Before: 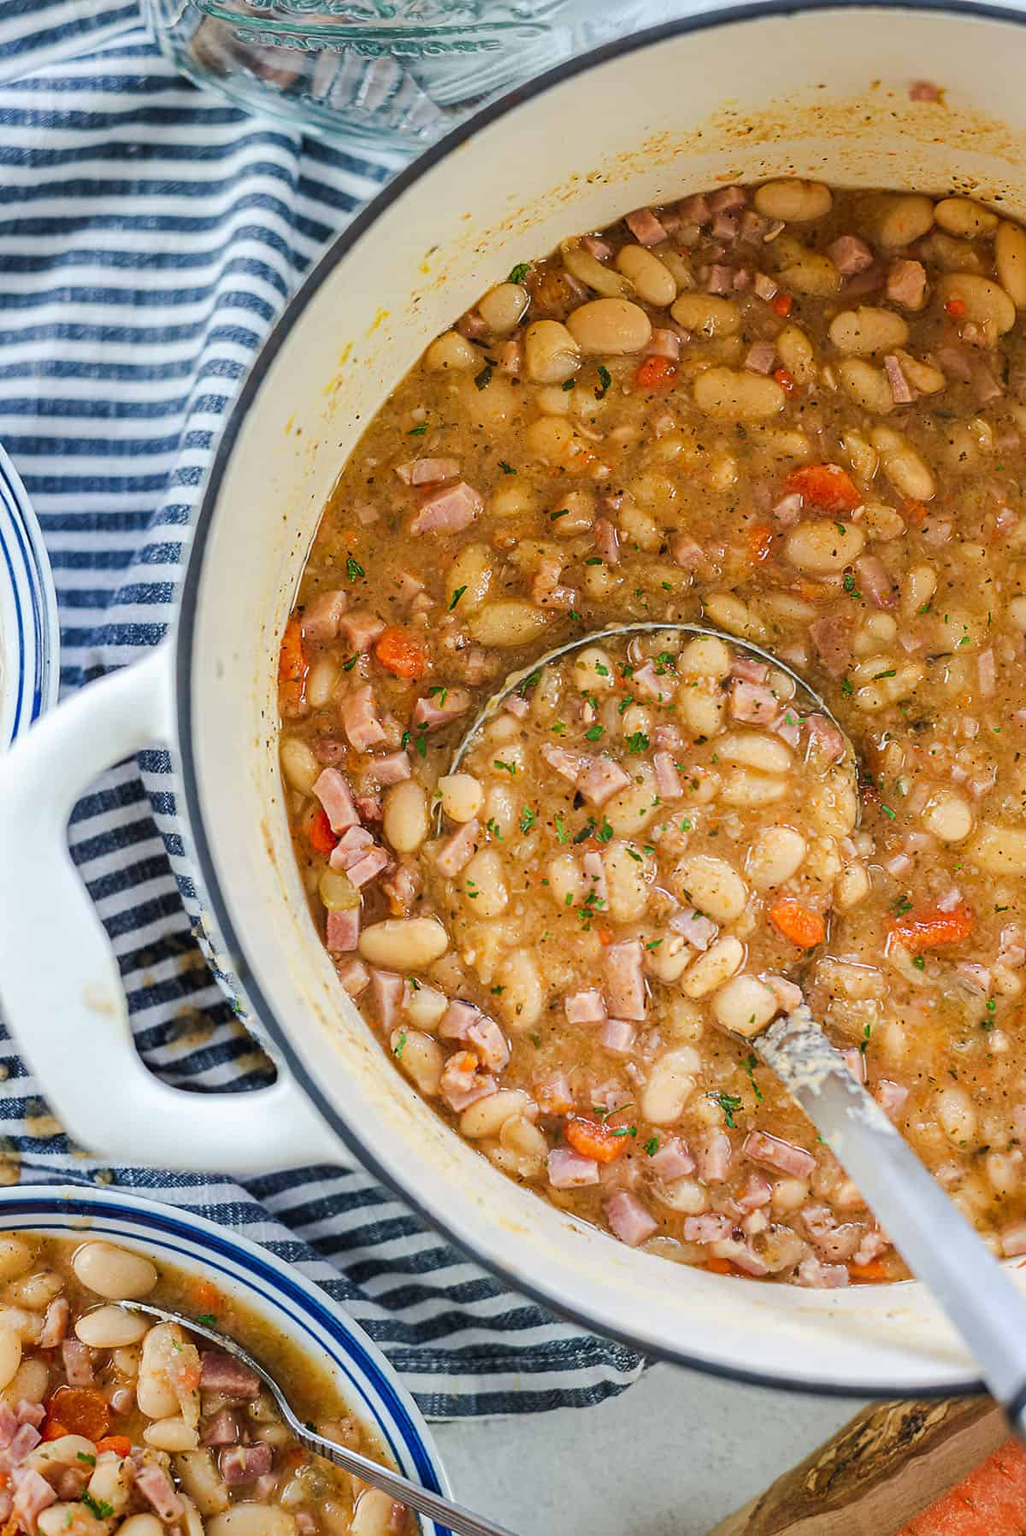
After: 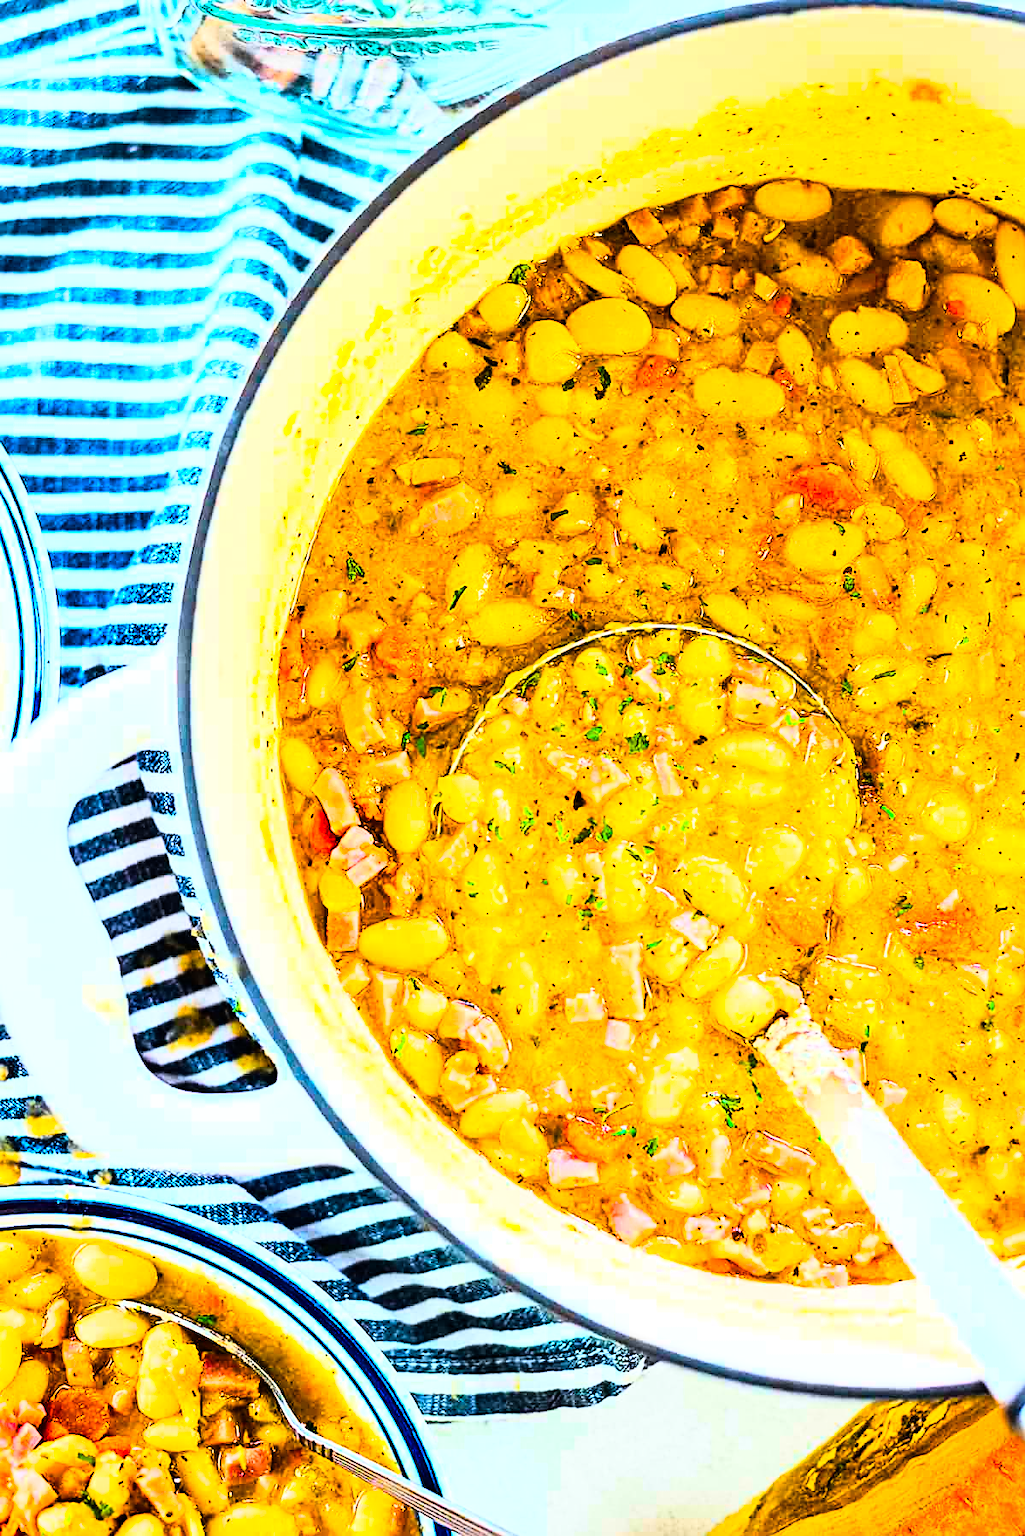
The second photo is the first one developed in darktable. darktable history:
sharpen: on, module defaults
color balance rgb: linear chroma grading › global chroma 42%, perceptual saturation grading › global saturation 42%, perceptual brilliance grading › global brilliance 25%, global vibrance 33%
rgb curve: curves: ch0 [(0, 0) (0.21, 0.15) (0.24, 0.21) (0.5, 0.75) (0.75, 0.96) (0.89, 0.99) (1, 1)]; ch1 [(0, 0.02) (0.21, 0.13) (0.25, 0.2) (0.5, 0.67) (0.75, 0.9) (0.89, 0.97) (1, 1)]; ch2 [(0, 0.02) (0.21, 0.13) (0.25, 0.2) (0.5, 0.67) (0.75, 0.9) (0.89, 0.97) (1, 1)], compensate middle gray true
exposure: exposure -0.153 EV, compensate highlight preservation false
